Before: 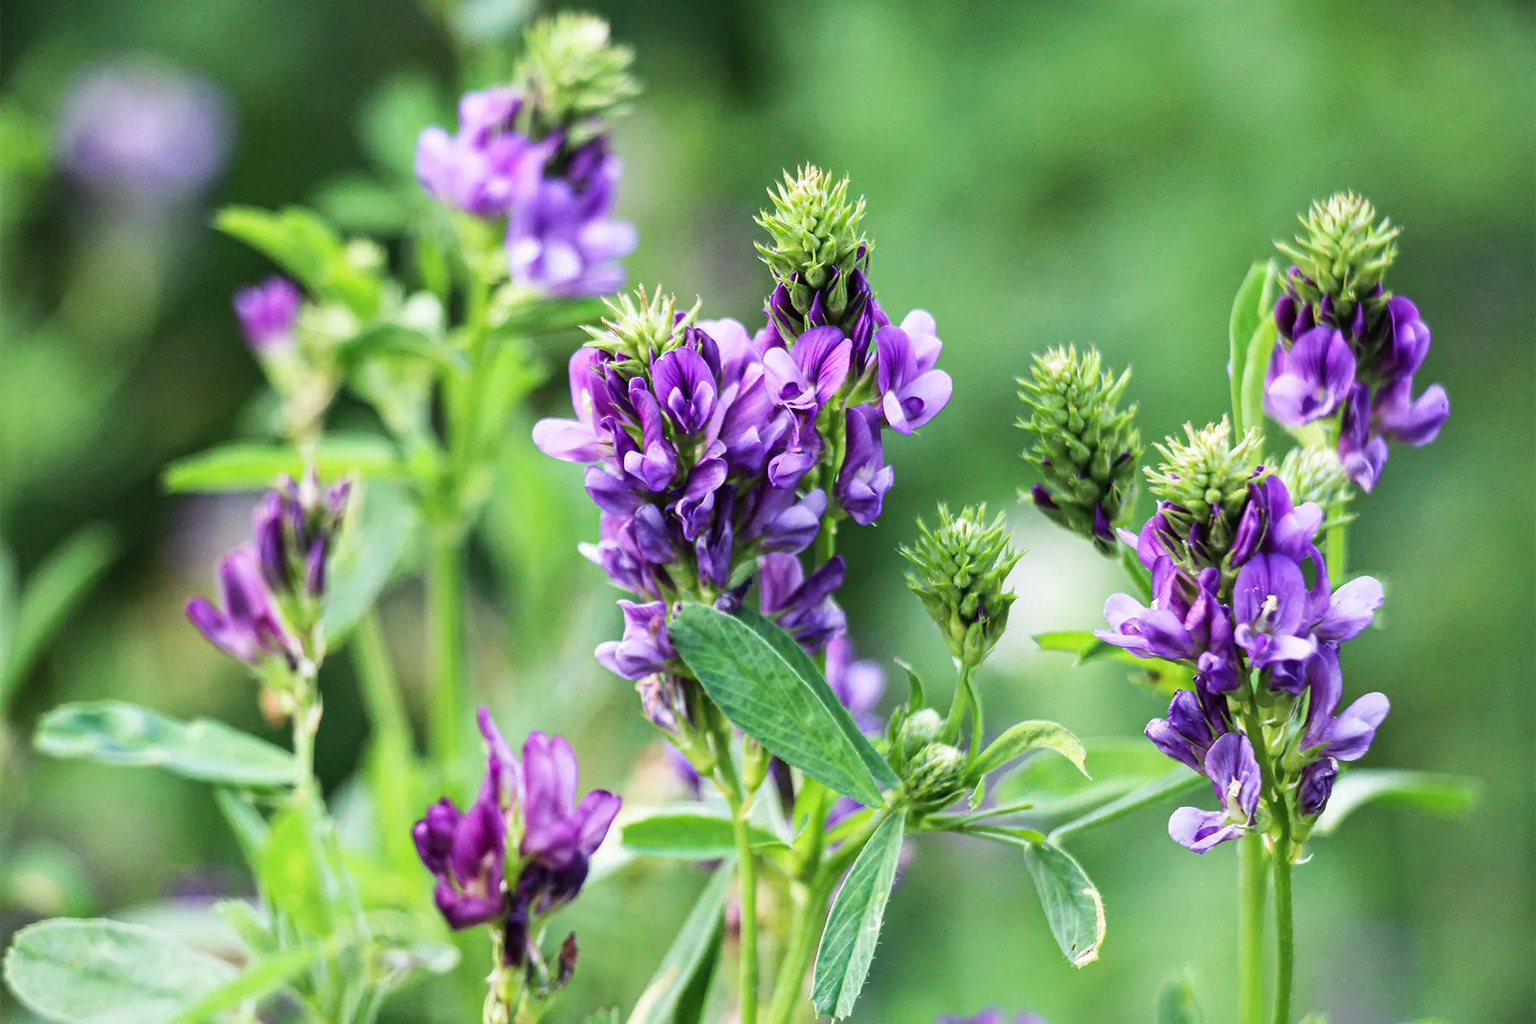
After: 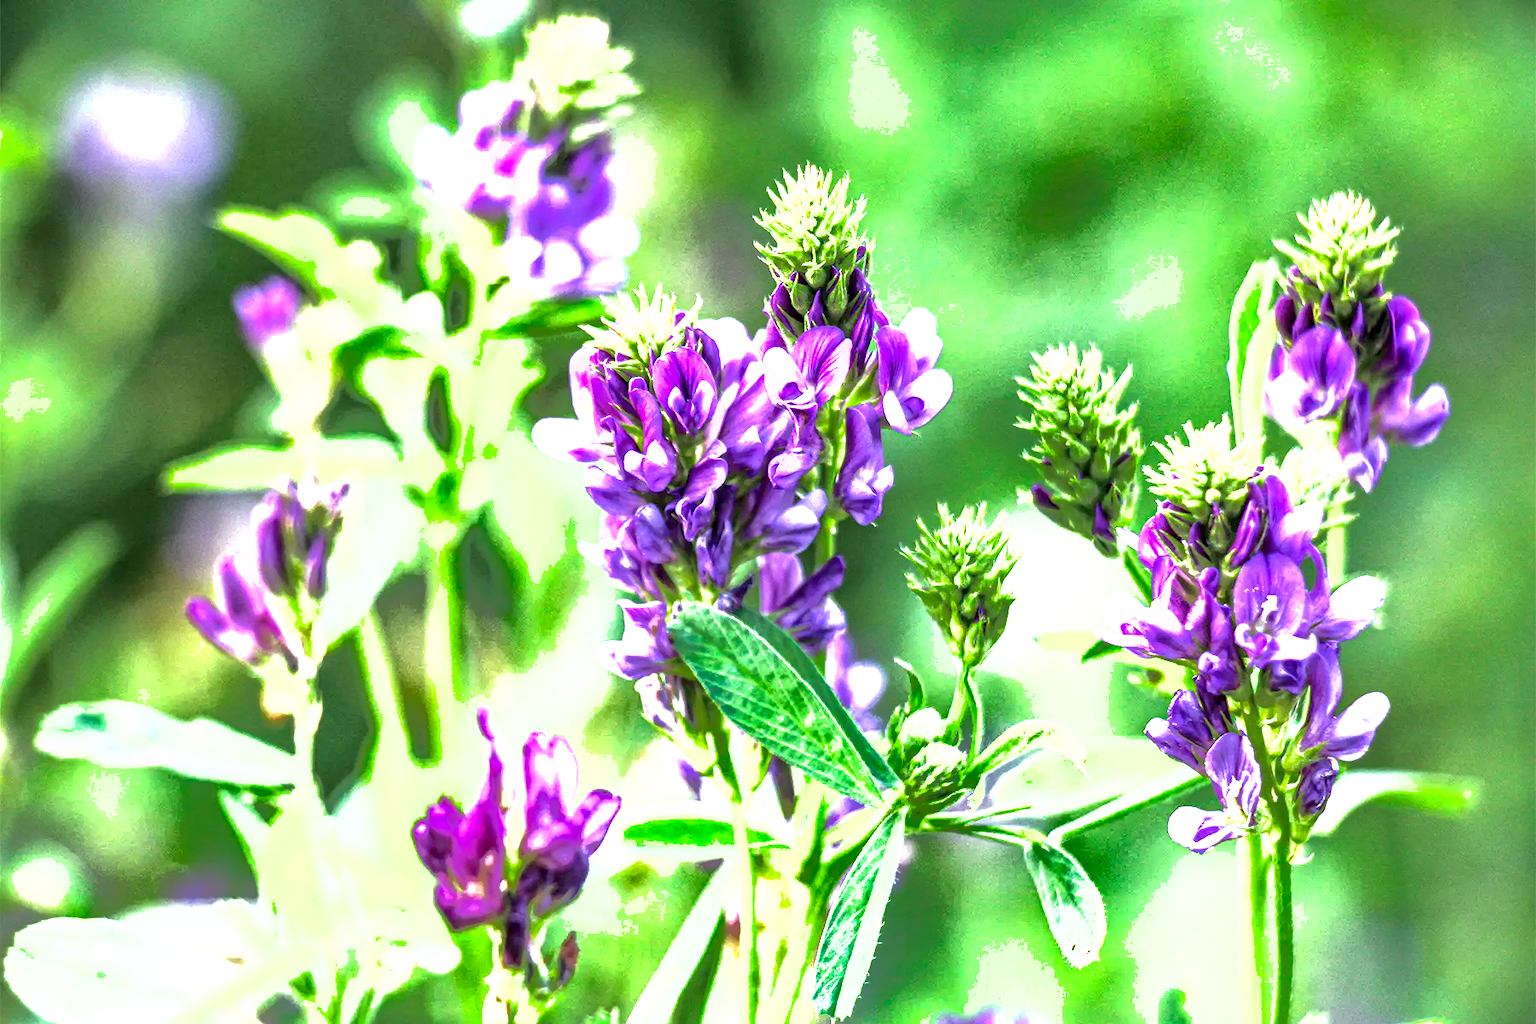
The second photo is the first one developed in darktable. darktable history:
exposure: black level correction 0.001, exposure 1.3 EV, compensate highlight preservation false
local contrast: highlights 35%, detail 135%
shadows and highlights: shadows 40, highlights -60
